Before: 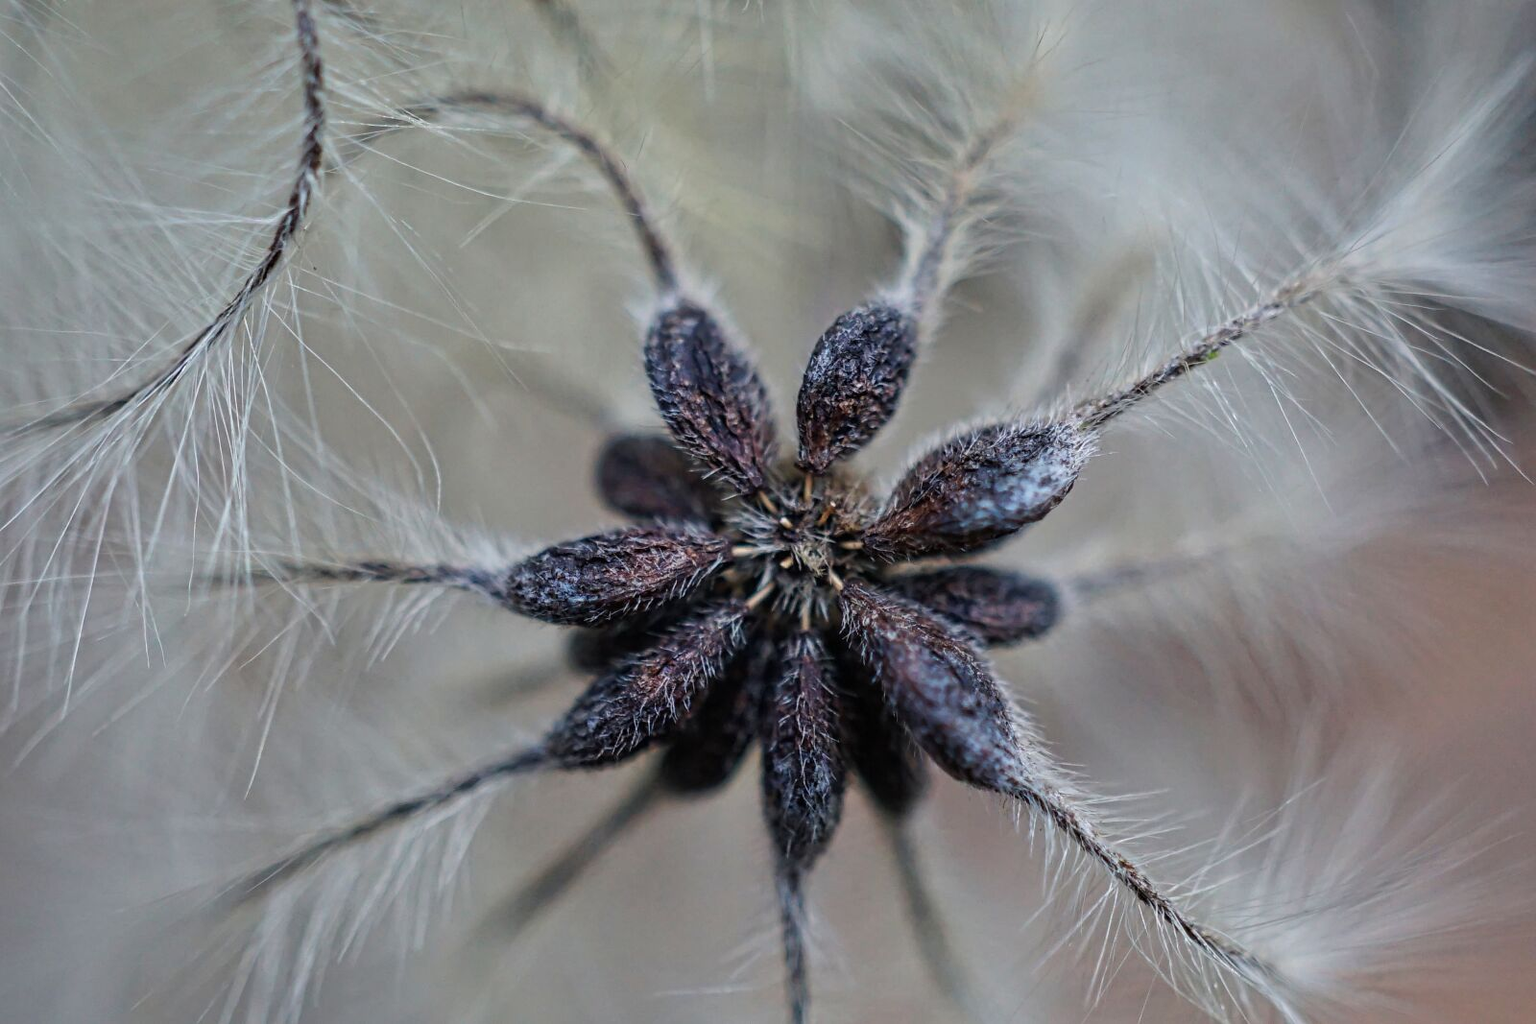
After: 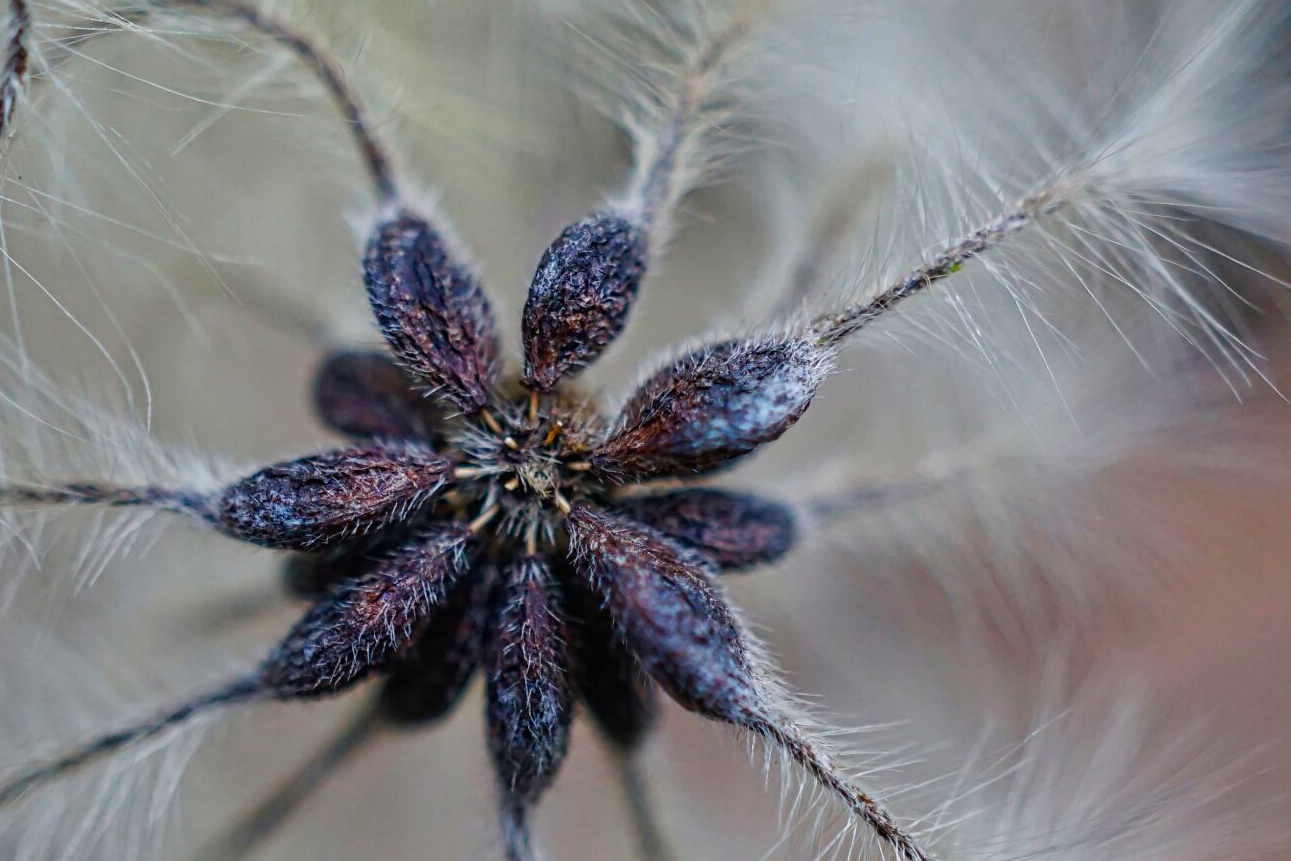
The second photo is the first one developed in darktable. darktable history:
color balance rgb: linear chroma grading › global chroma 8.954%, perceptual saturation grading › global saturation 20%, perceptual saturation grading › highlights -24.802%, perceptual saturation grading › shadows 49.924%, global vibrance 9.415%
crop: left 19.311%, top 9.588%, right 0%, bottom 9.684%
